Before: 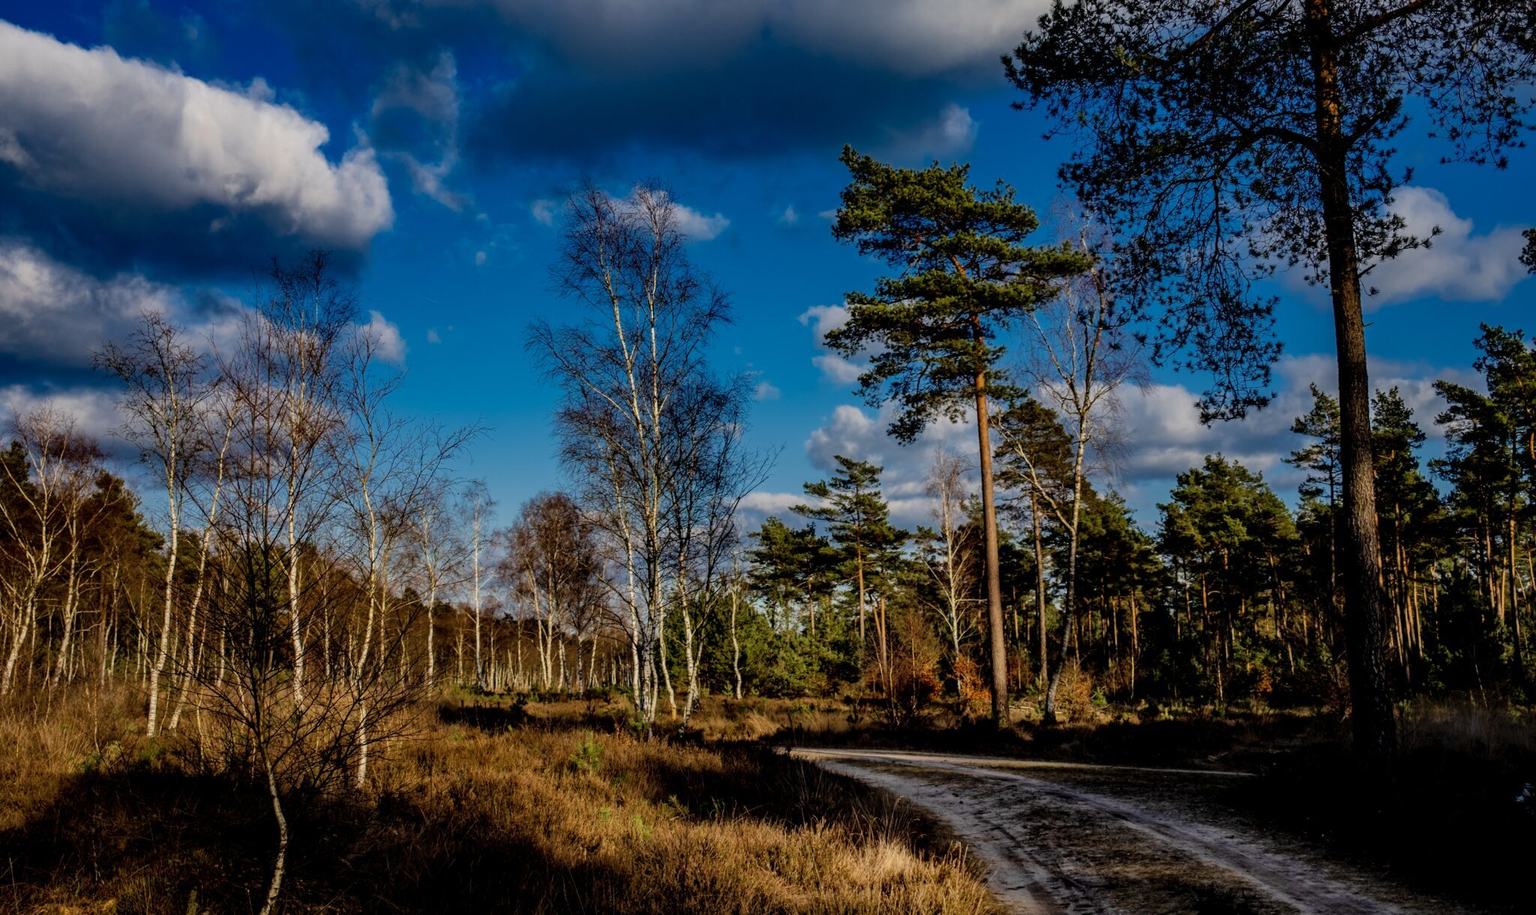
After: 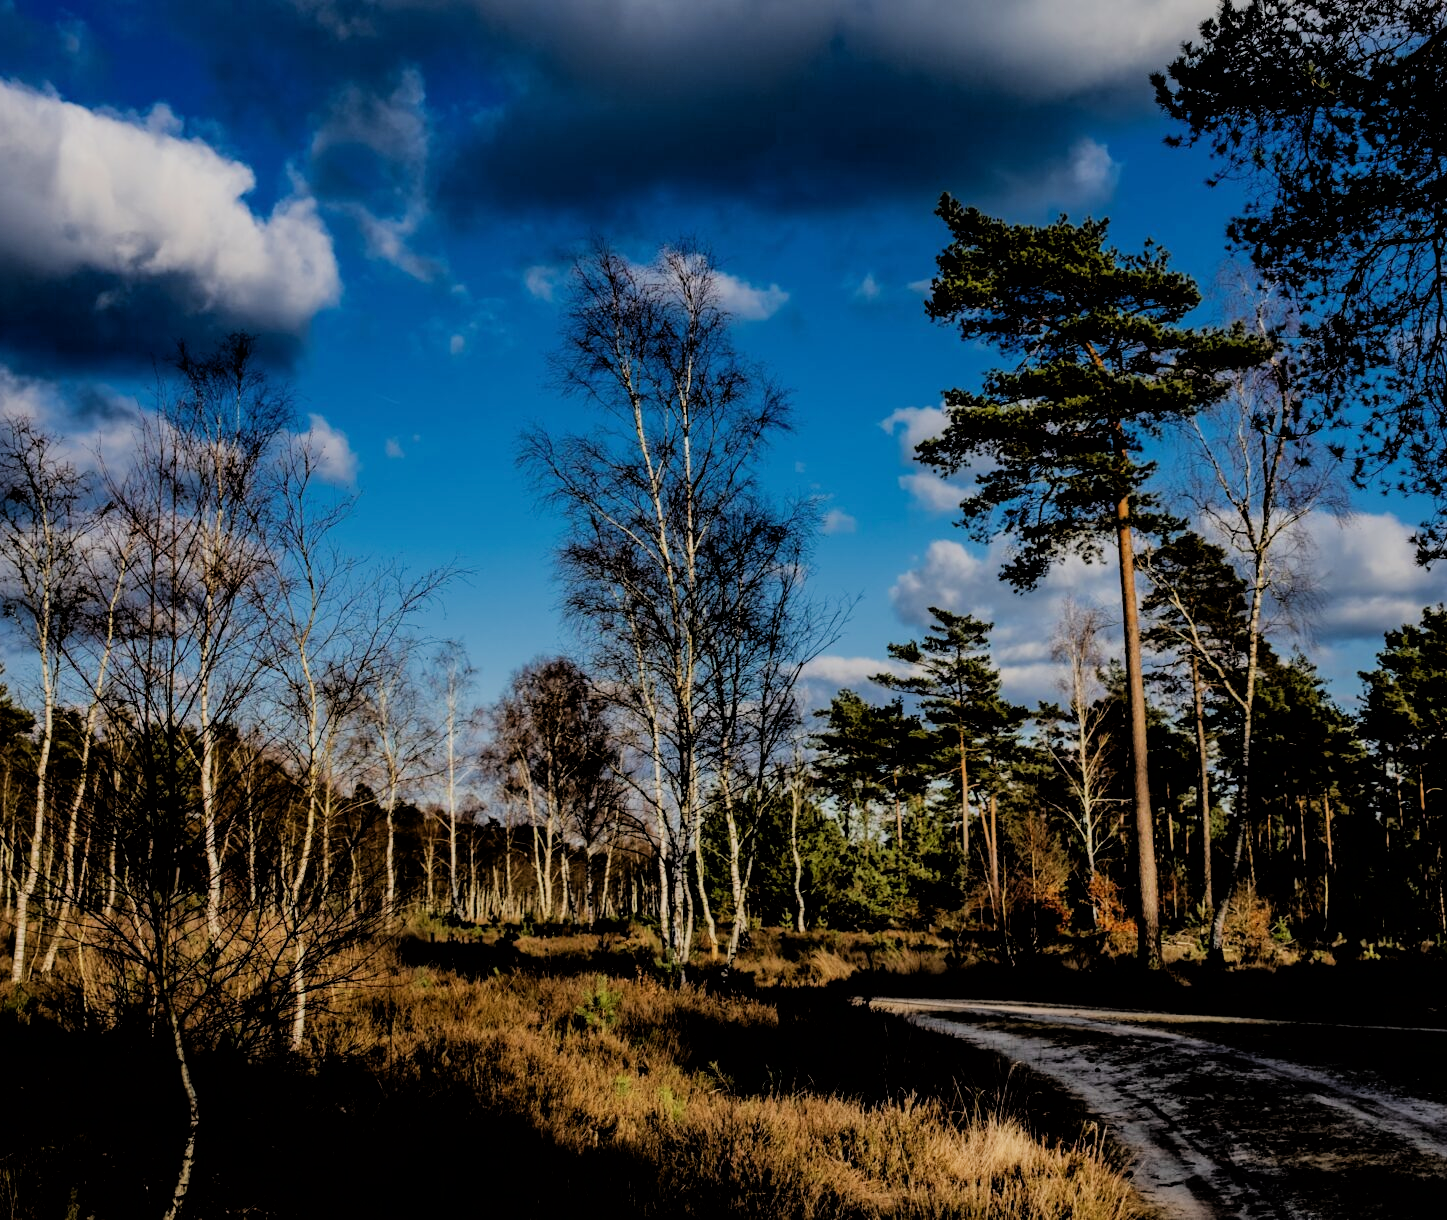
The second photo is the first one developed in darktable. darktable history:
crop and rotate: left 9.011%, right 20.314%
tone equalizer: -8 EV -0.447 EV, -7 EV -0.417 EV, -6 EV -0.307 EV, -5 EV -0.218 EV, -3 EV 0.237 EV, -2 EV 0.345 EV, -1 EV 0.413 EV, +0 EV 0.395 EV, mask exposure compensation -0.486 EV
filmic rgb: black relative exposure -4.39 EV, white relative exposure 5.01 EV, hardness 2.19, latitude 39.54%, contrast 1.155, highlights saturation mix 10.89%, shadows ↔ highlights balance 1.05%
